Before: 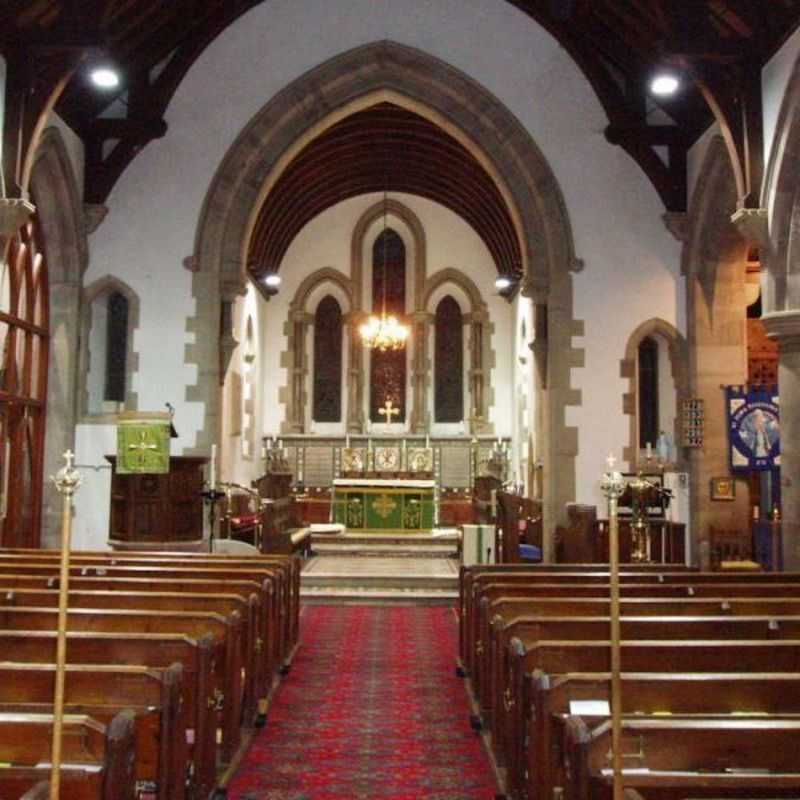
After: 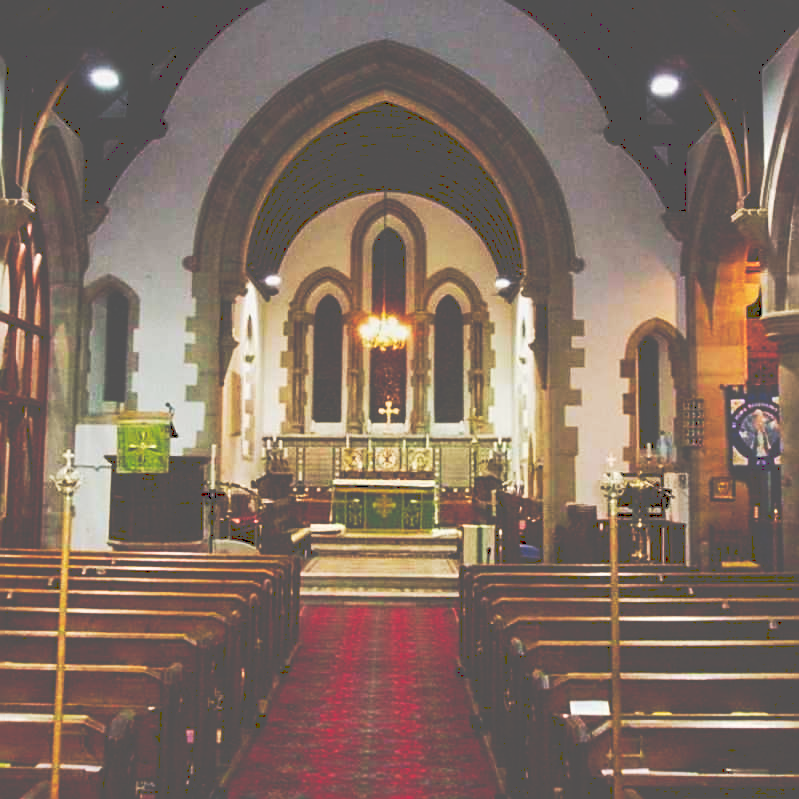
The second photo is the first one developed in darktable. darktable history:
exposure: exposure -0.21 EV, compensate highlight preservation false
sharpen: on, module defaults
color balance rgb: perceptual saturation grading › global saturation 40%, global vibrance 15%
tone curve: curves: ch0 [(0, 0) (0.003, 0.334) (0.011, 0.338) (0.025, 0.338) (0.044, 0.338) (0.069, 0.339) (0.1, 0.342) (0.136, 0.343) (0.177, 0.349) (0.224, 0.36) (0.277, 0.385) (0.335, 0.42) (0.399, 0.465) (0.468, 0.535) (0.543, 0.632) (0.623, 0.73) (0.709, 0.814) (0.801, 0.879) (0.898, 0.935) (1, 1)], preserve colors none
